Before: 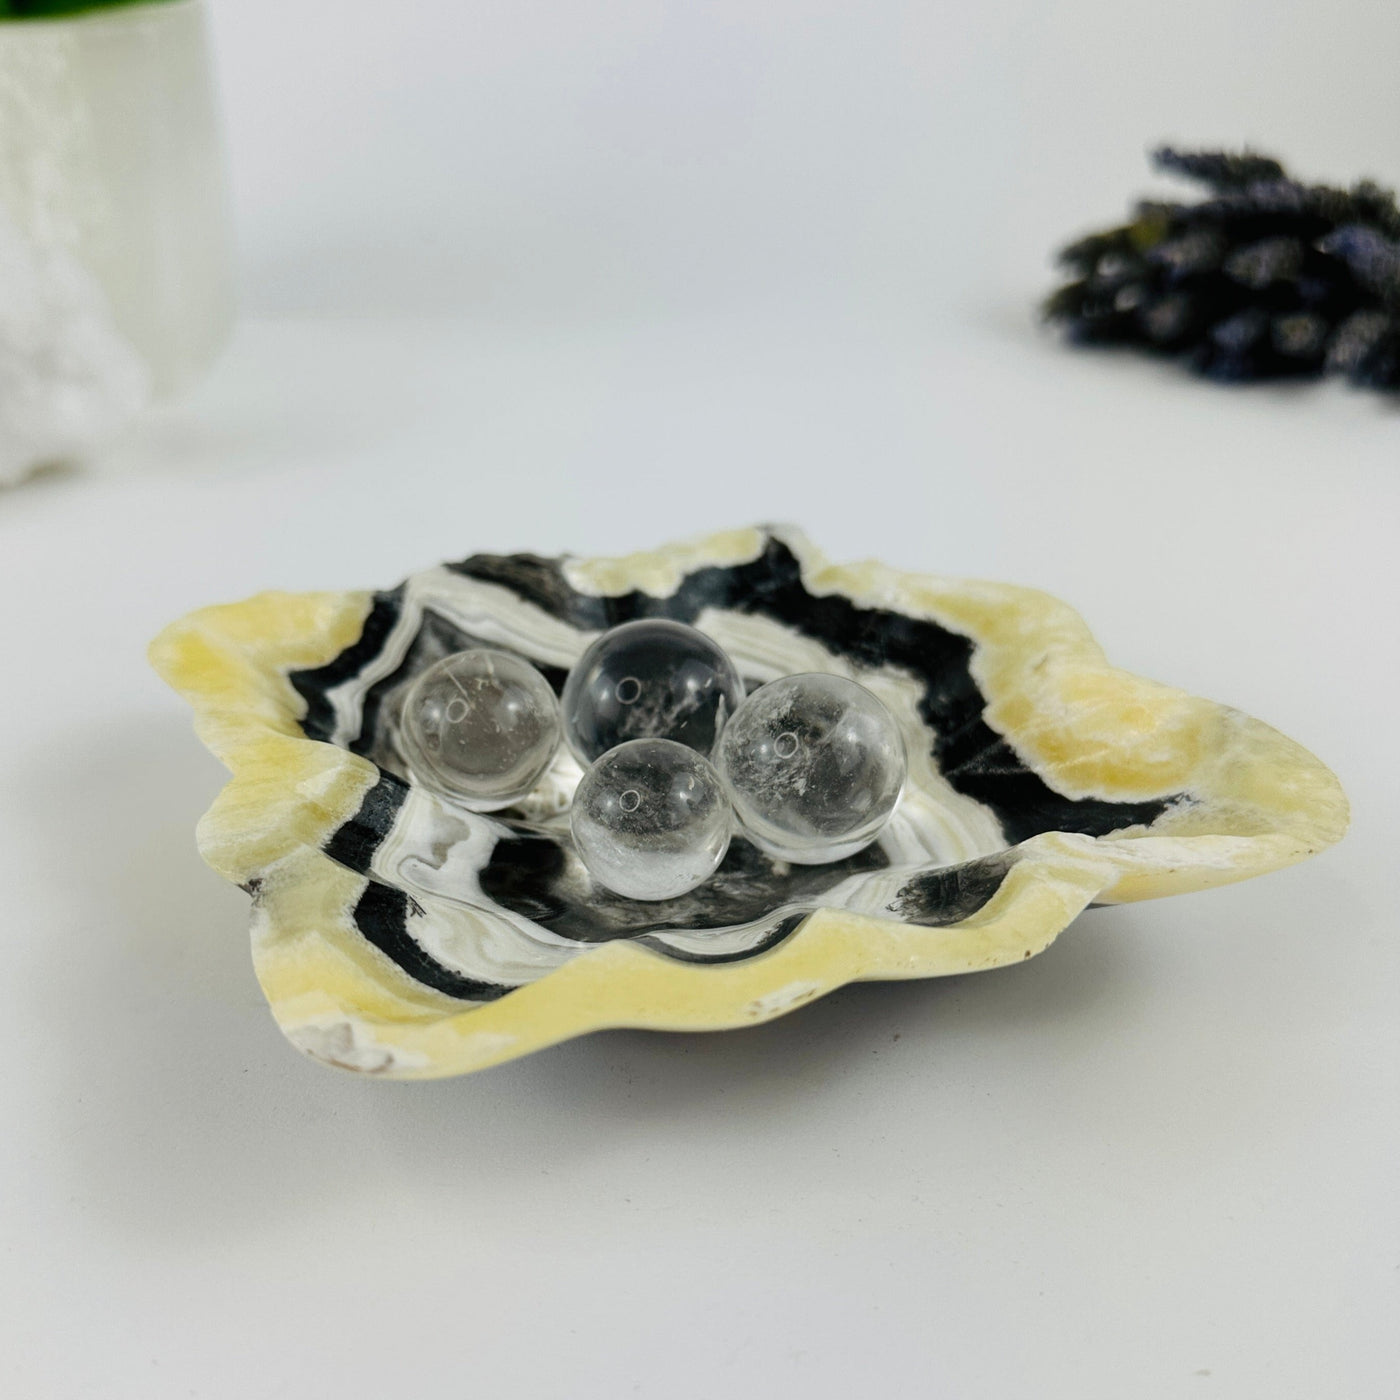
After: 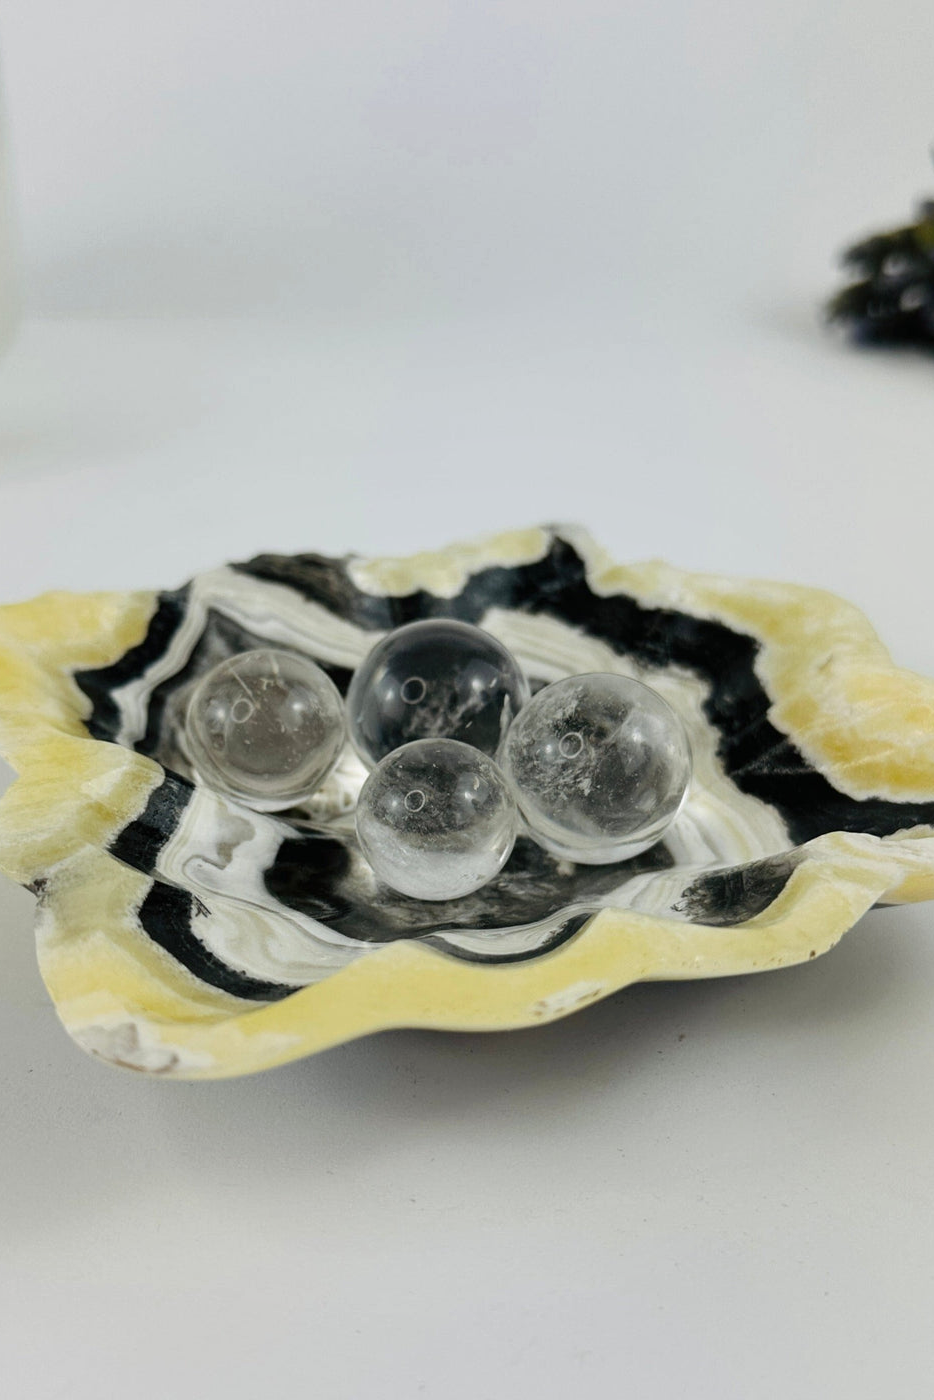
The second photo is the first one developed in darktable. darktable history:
crop: left 15.389%, right 17.862%
shadows and highlights: shadows 75.6, highlights -25.41, soften with gaussian
